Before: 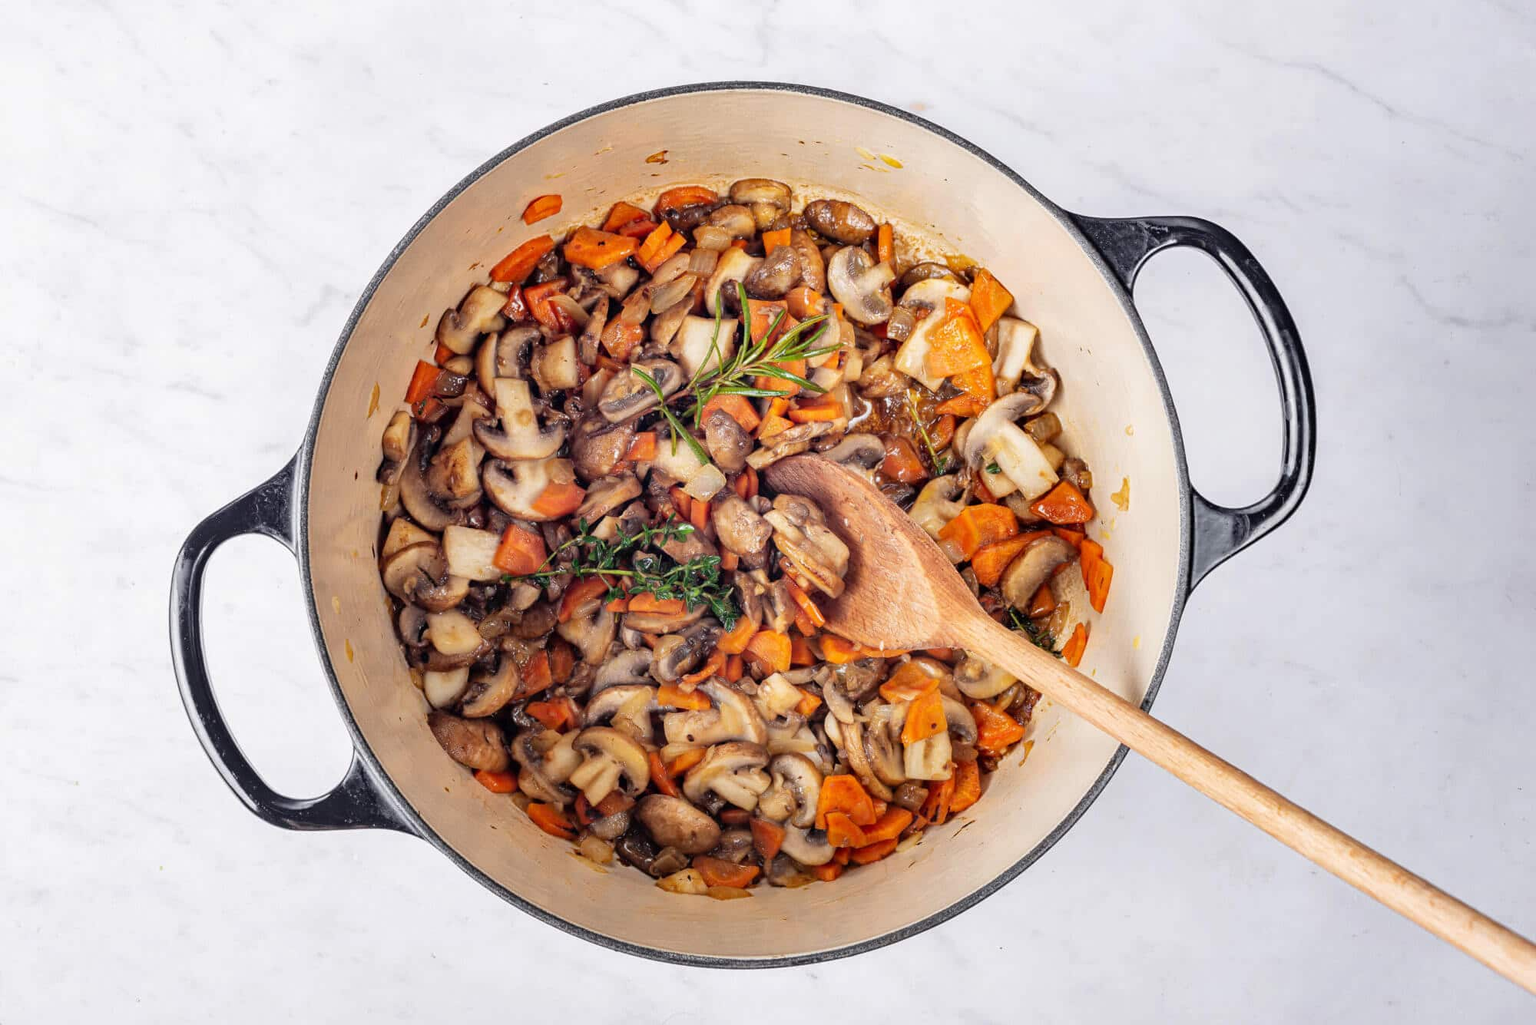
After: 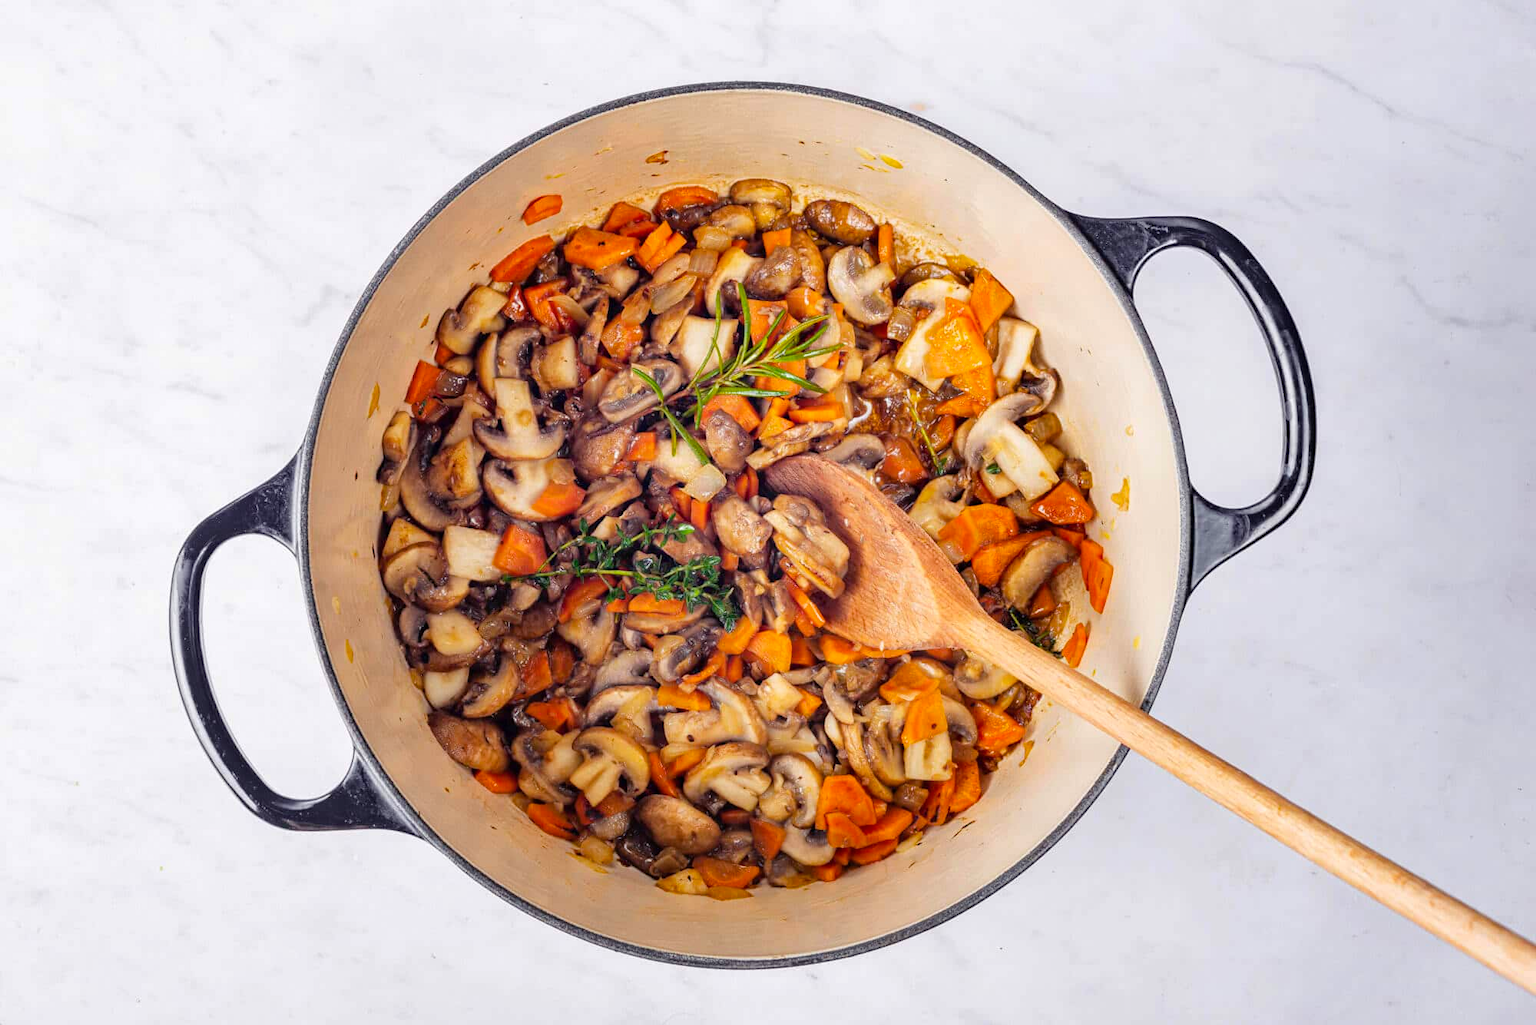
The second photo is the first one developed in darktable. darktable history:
color balance rgb: shadows lift › chroma 3.161%, shadows lift › hue 280.1°, linear chroma grading › shadows 9.708%, linear chroma grading › highlights 10.112%, linear chroma grading › global chroma 14.863%, linear chroma grading › mid-tones 14.633%, perceptual saturation grading › global saturation -3.322%, perceptual saturation grading › shadows -2.942%, perceptual brilliance grading › global brilliance 2.547%, perceptual brilliance grading › highlights -2.46%, perceptual brilliance grading › shadows 3.838%
